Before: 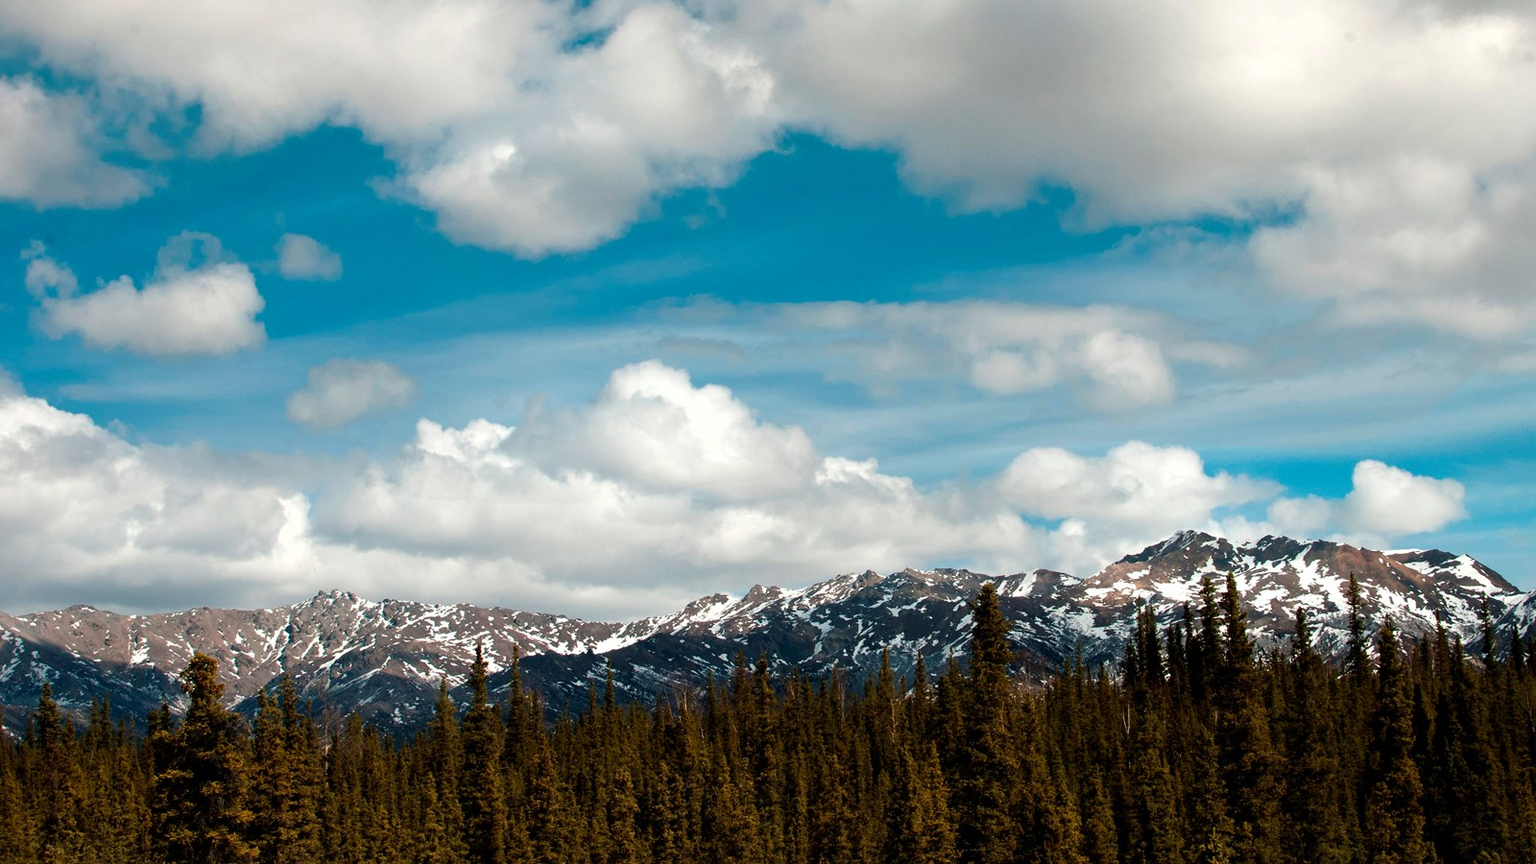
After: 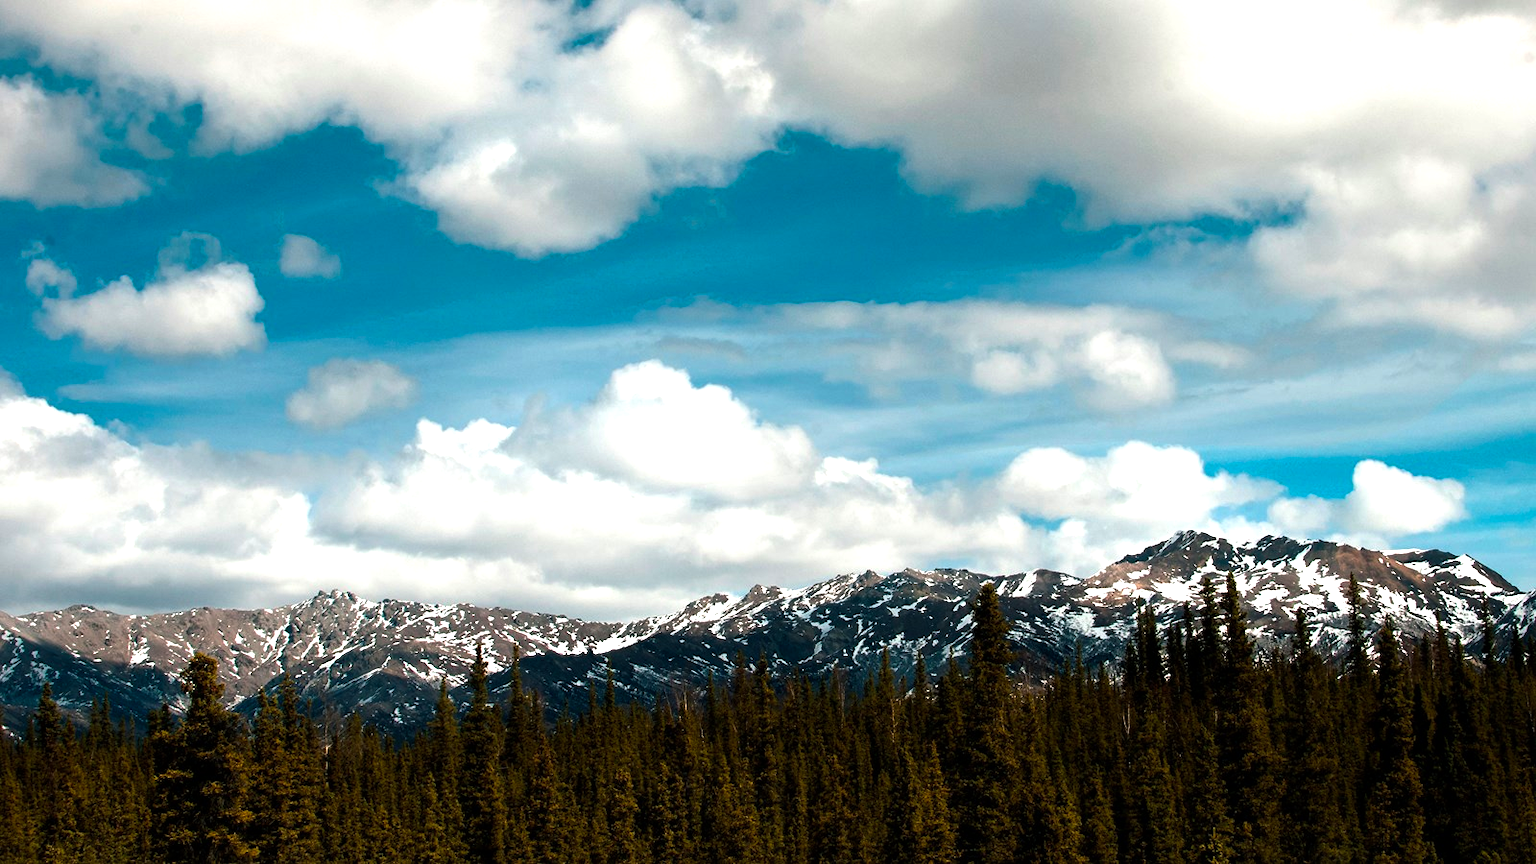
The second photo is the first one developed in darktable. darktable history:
color balance rgb: shadows lift › luminance -7.704%, shadows lift › chroma 2.281%, shadows lift › hue 164.72°, perceptual saturation grading › global saturation 14.568%, perceptual brilliance grading › global brilliance 15.61%, perceptual brilliance grading › shadows -35.631%
